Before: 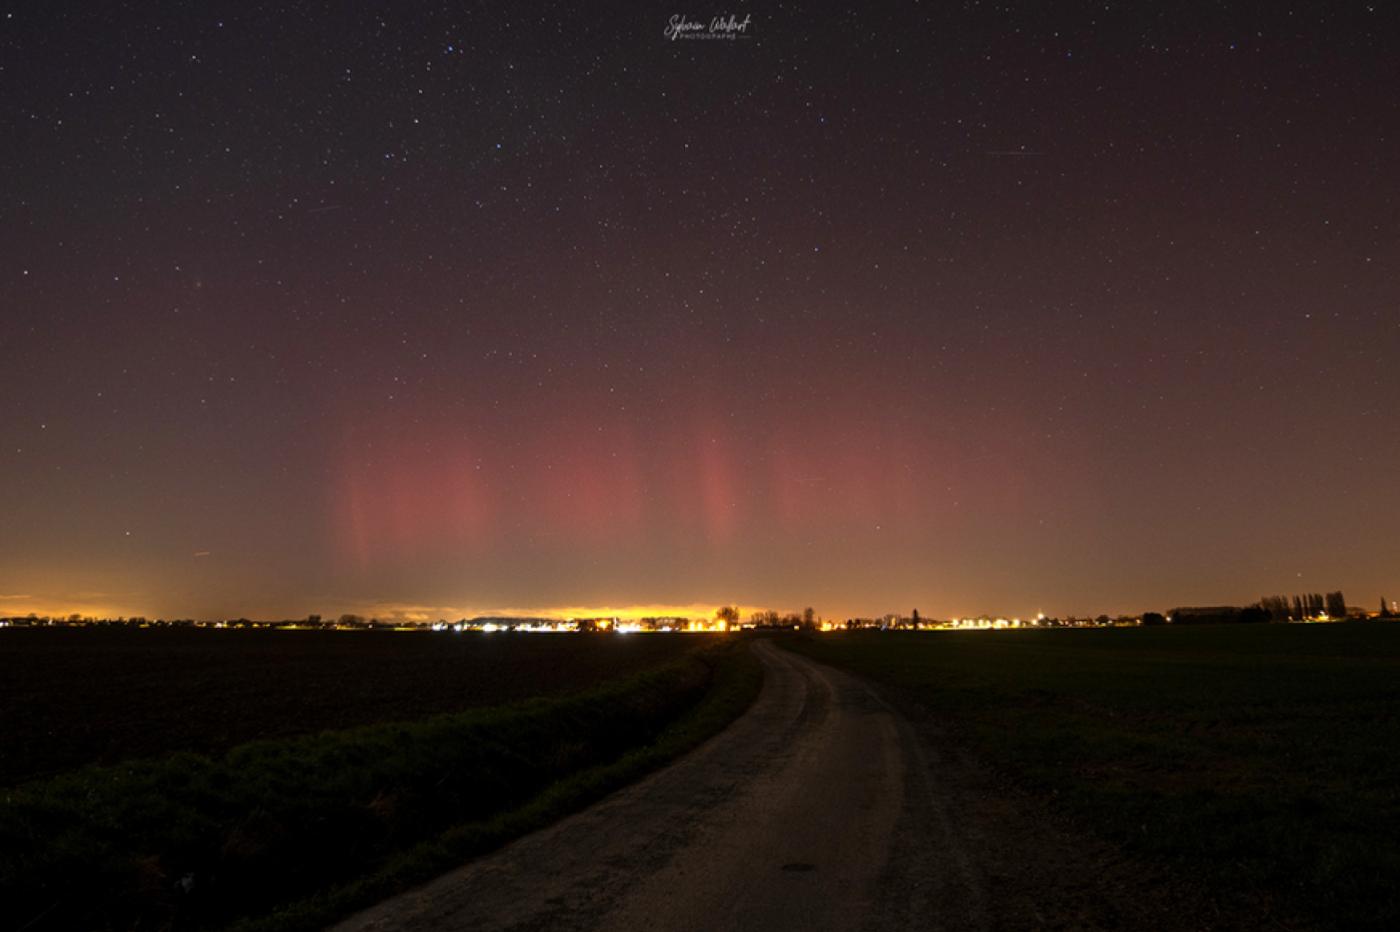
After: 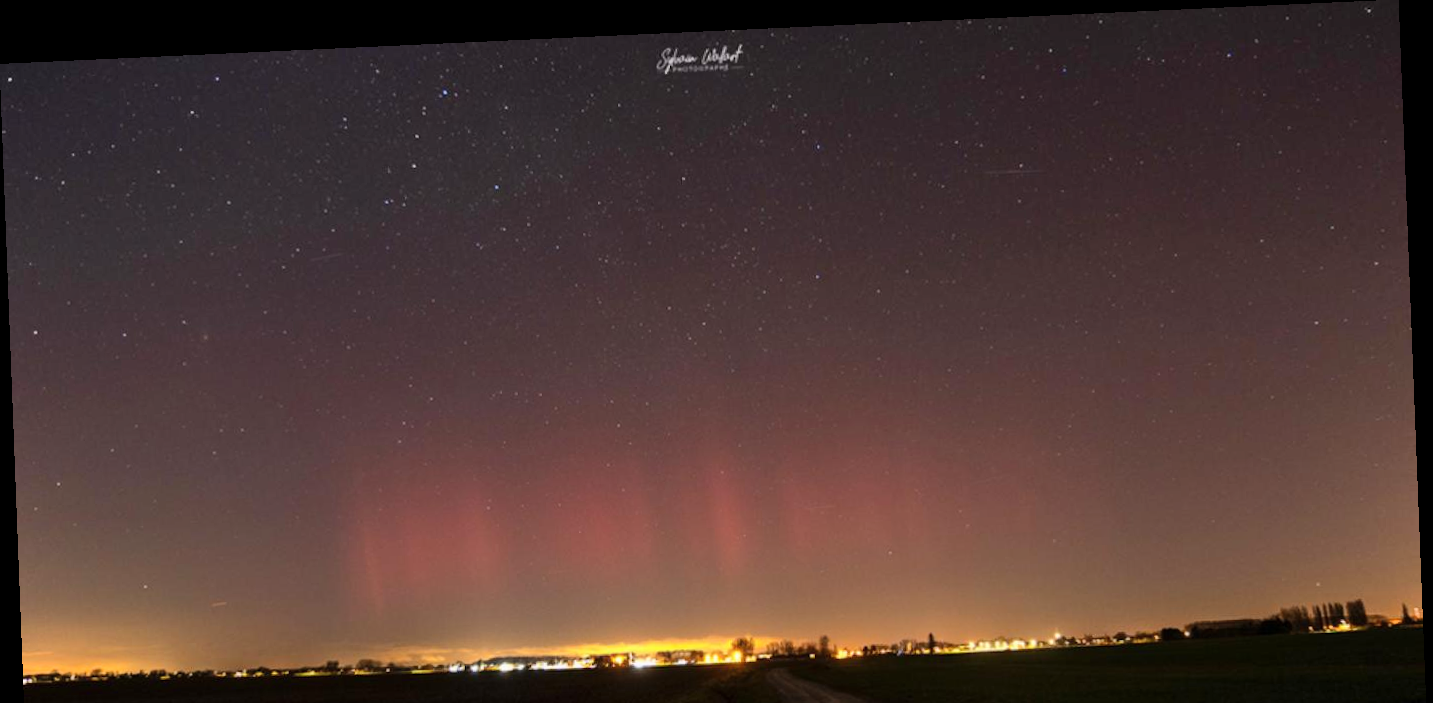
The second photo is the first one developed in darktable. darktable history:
crop: bottom 28.576%
shadows and highlights: shadows 43.71, white point adjustment -1.46, soften with gaussian
rotate and perspective: rotation -2.22°, lens shift (horizontal) -0.022, automatic cropping off
